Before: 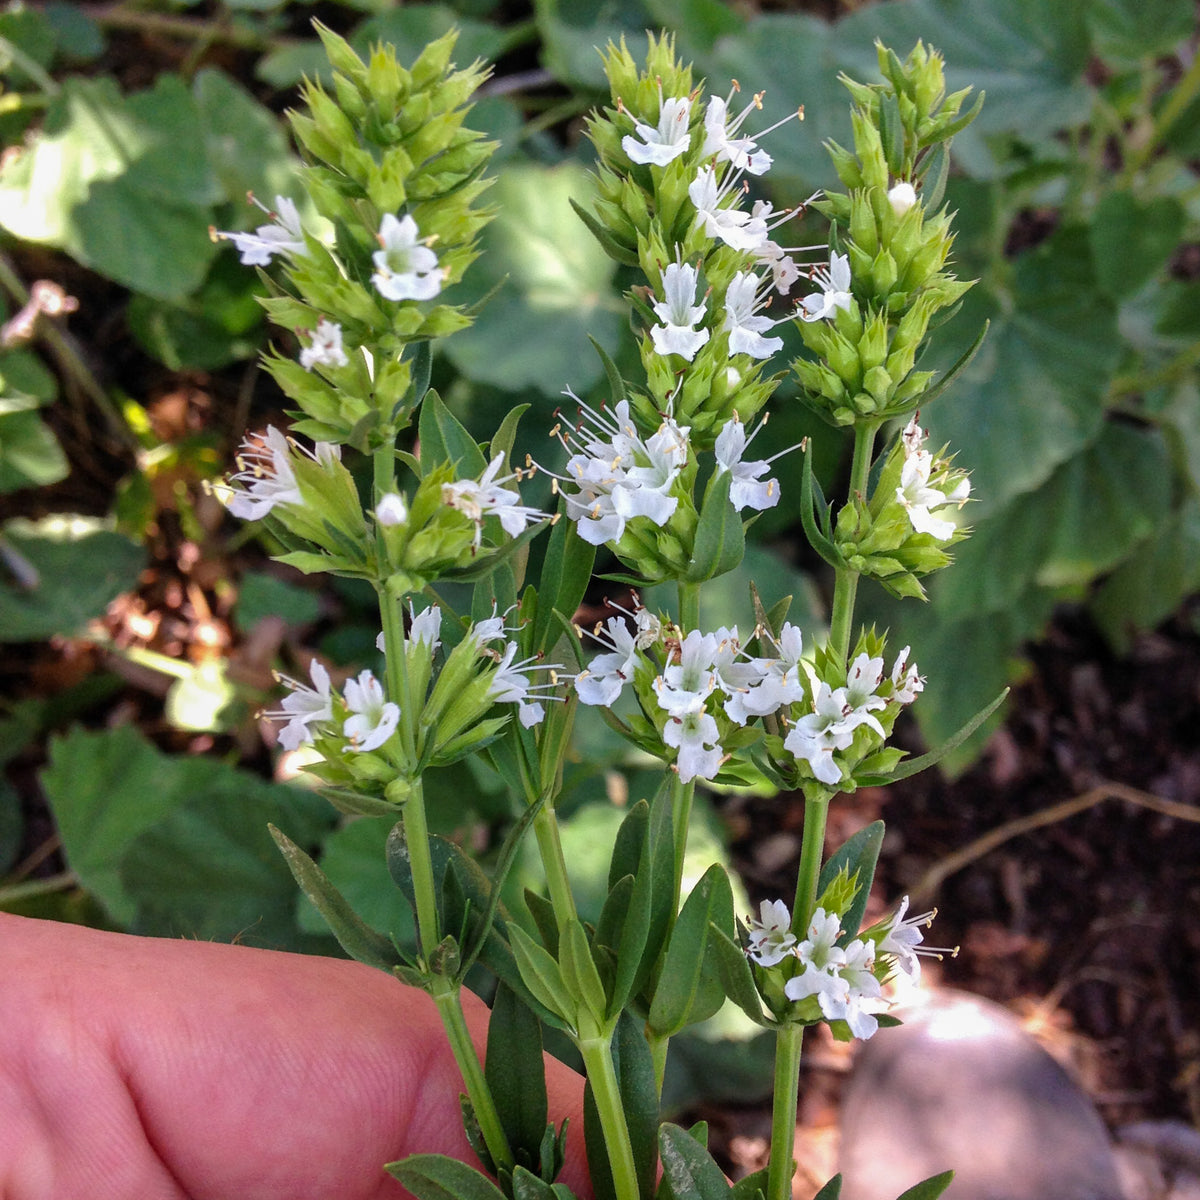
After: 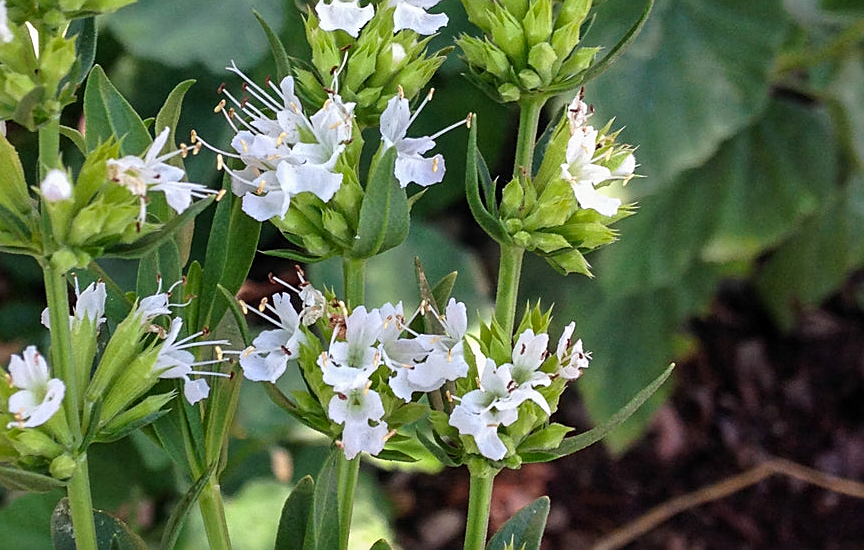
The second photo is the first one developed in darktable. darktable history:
contrast brightness saturation: contrast 0.1, brightness 0.02, saturation 0.02
crop and rotate: left 27.938%, top 27.046%, bottom 27.046%
sharpen: on, module defaults
